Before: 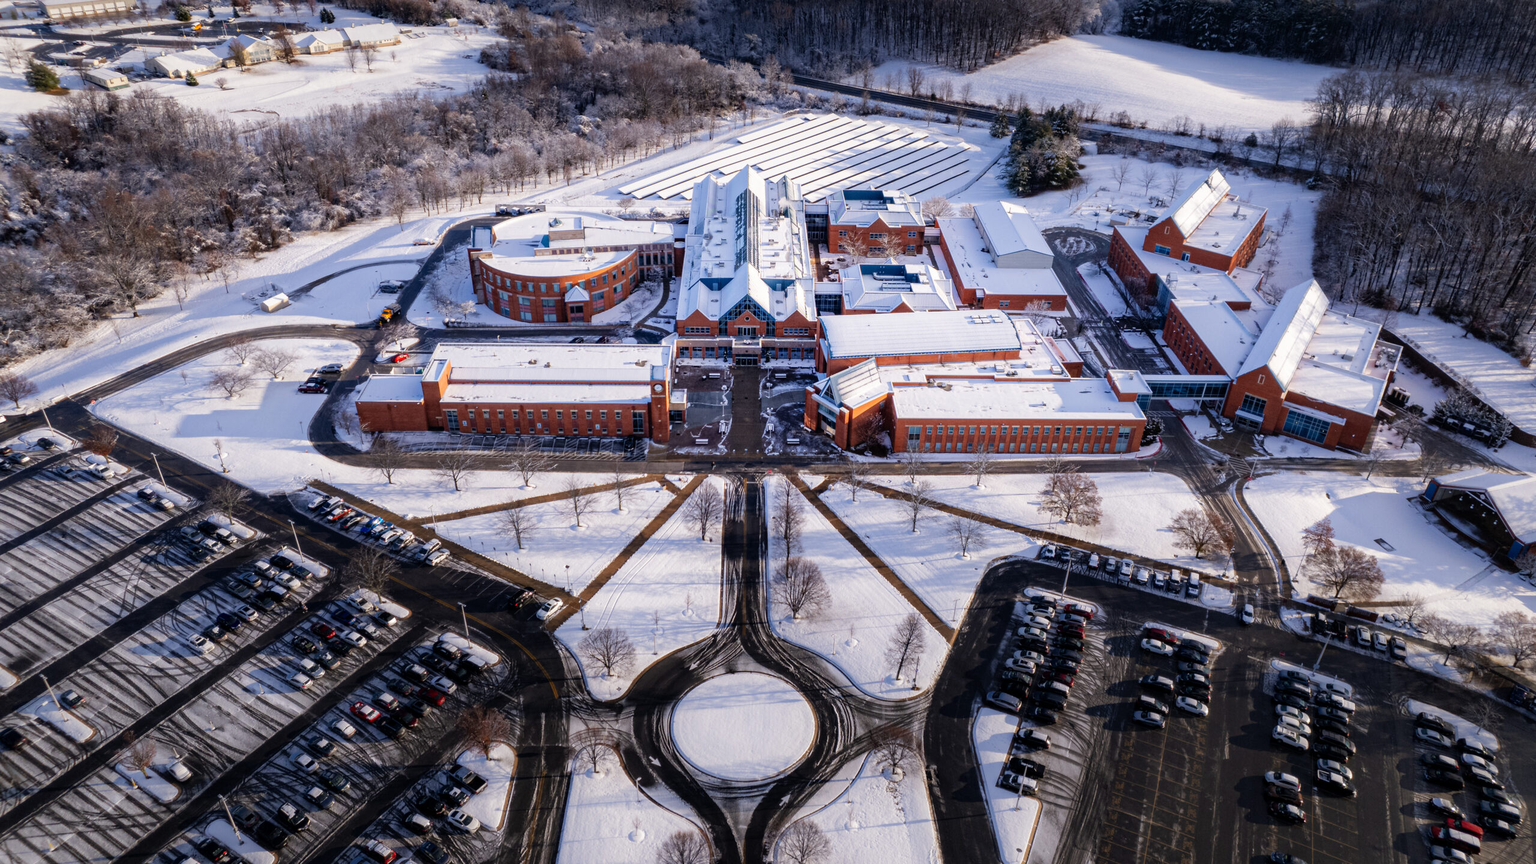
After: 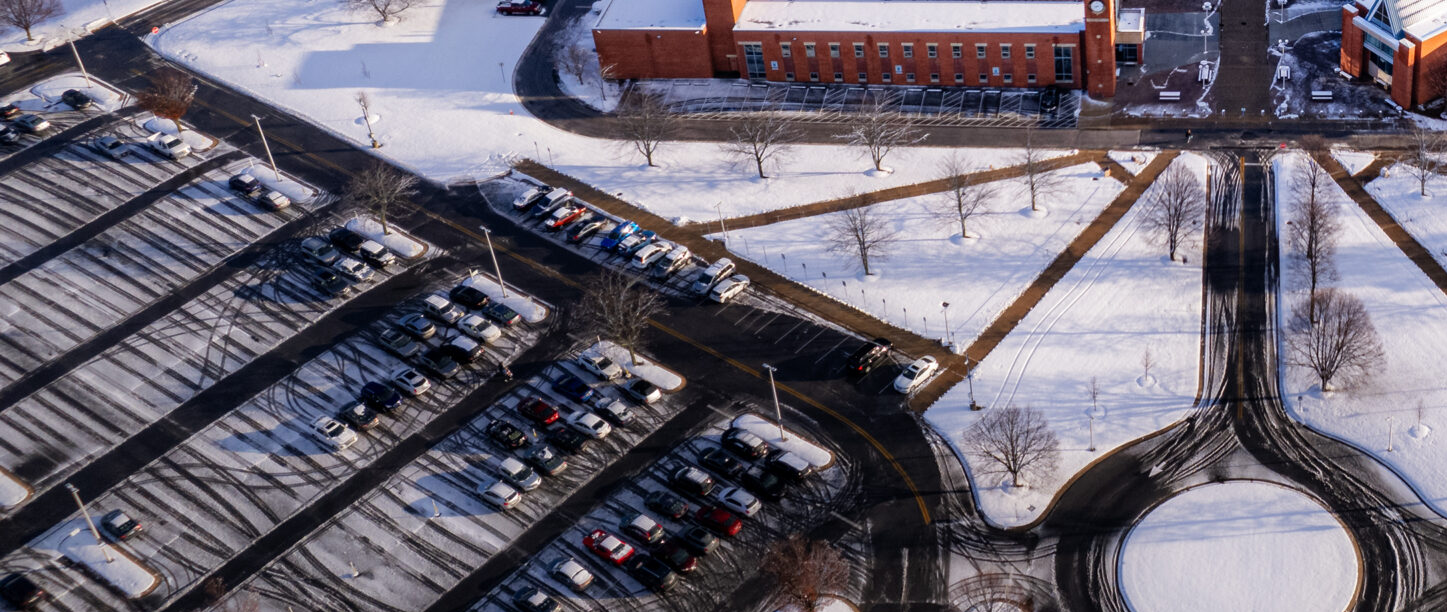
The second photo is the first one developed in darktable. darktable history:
crop: top 44.463%, right 43.463%, bottom 12.976%
